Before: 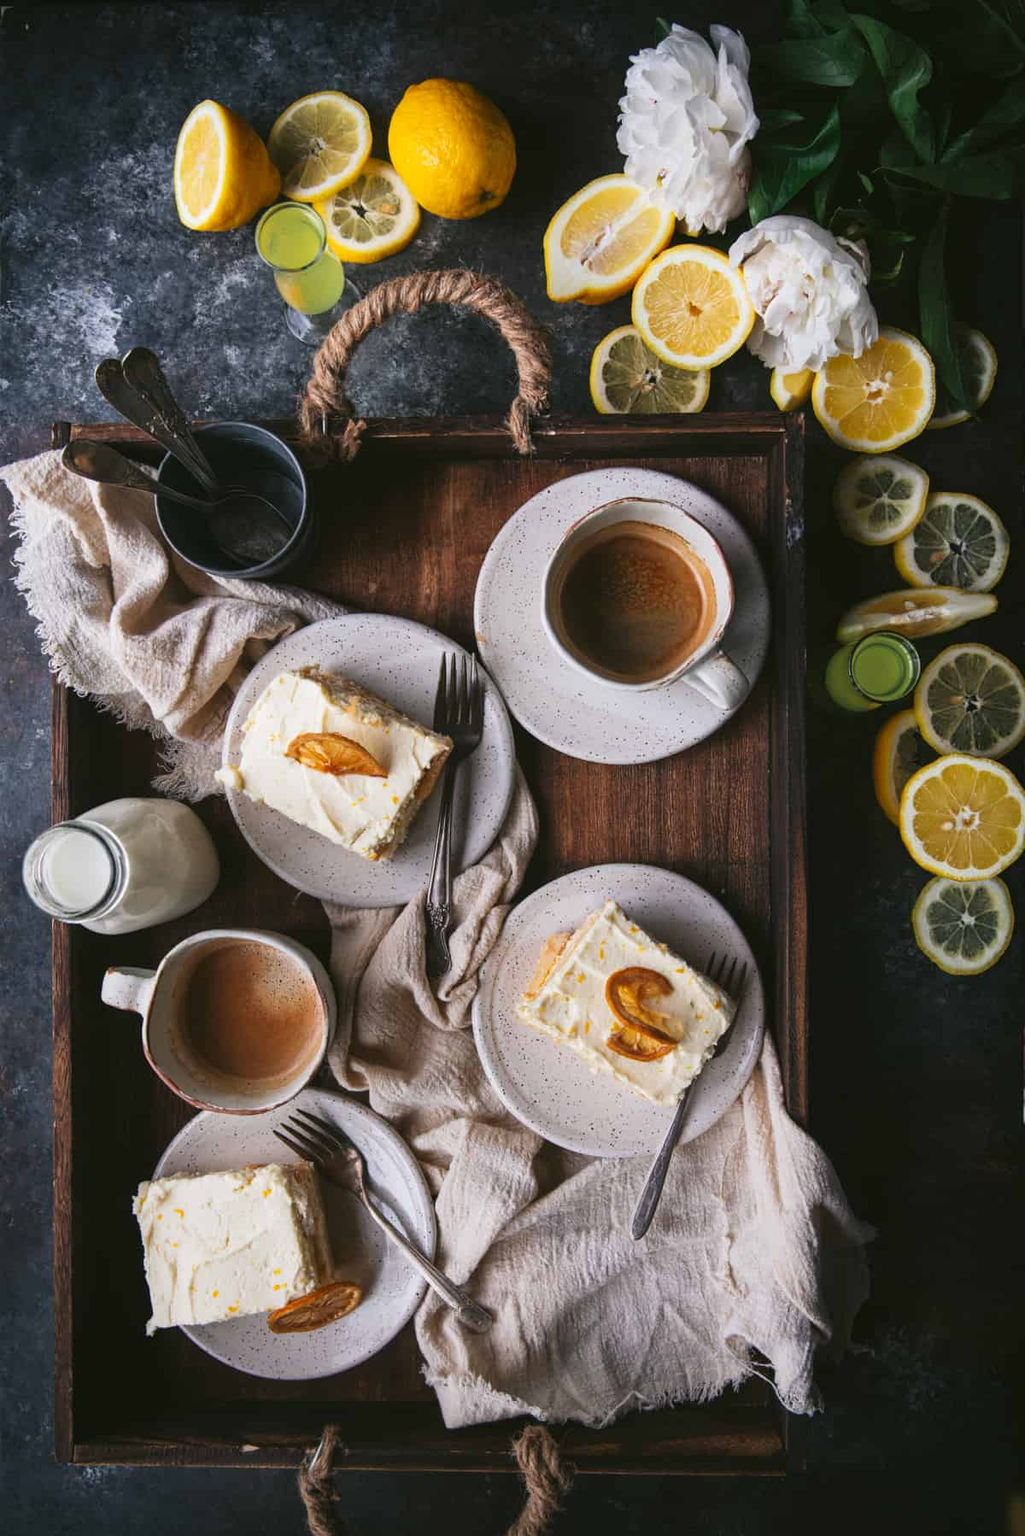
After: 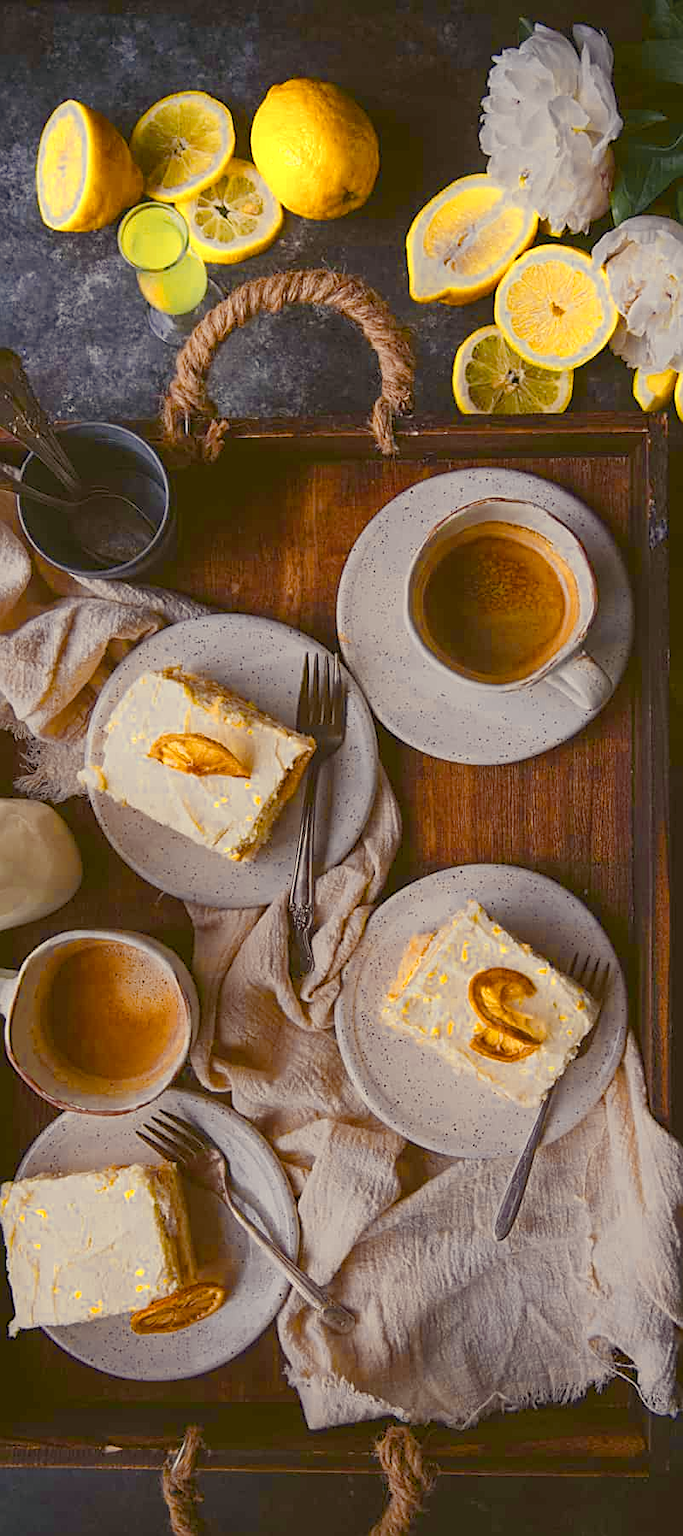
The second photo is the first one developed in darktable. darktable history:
color zones: curves: ch0 [(0.004, 0.306) (0.107, 0.448) (0.252, 0.656) (0.41, 0.398) (0.595, 0.515) (0.768, 0.628)]; ch1 [(0.07, 0.323) (0.151, 0.452) (0.252, 0.608) (0.346, 0.221) (0.463, 0.189) (0.61, 0.368) (0.735, 0.395) (0.921, 0.412)]; ch2 [(0, 0.476) (0.132, 0.512) (0.243, 0.512) (0.397, 0.48) (0.522, 0.376) (0.634, 0.536) (0.761, 0.46)]
crop and rotate: left 13.443%, right 19.866%
color balance rgb: power › chroma 1.032%, power › hue 28.81°, highlights gain › chroma 2.99%, highlights gain › hue 73.09°, perceptual saturation grading › global saturation 44.025%, perceptual saturation grading › highlights -50.086%, perceptual saturation grading › shadows 30.866%, contrast -29.802%
sharpen: radius 1.946
